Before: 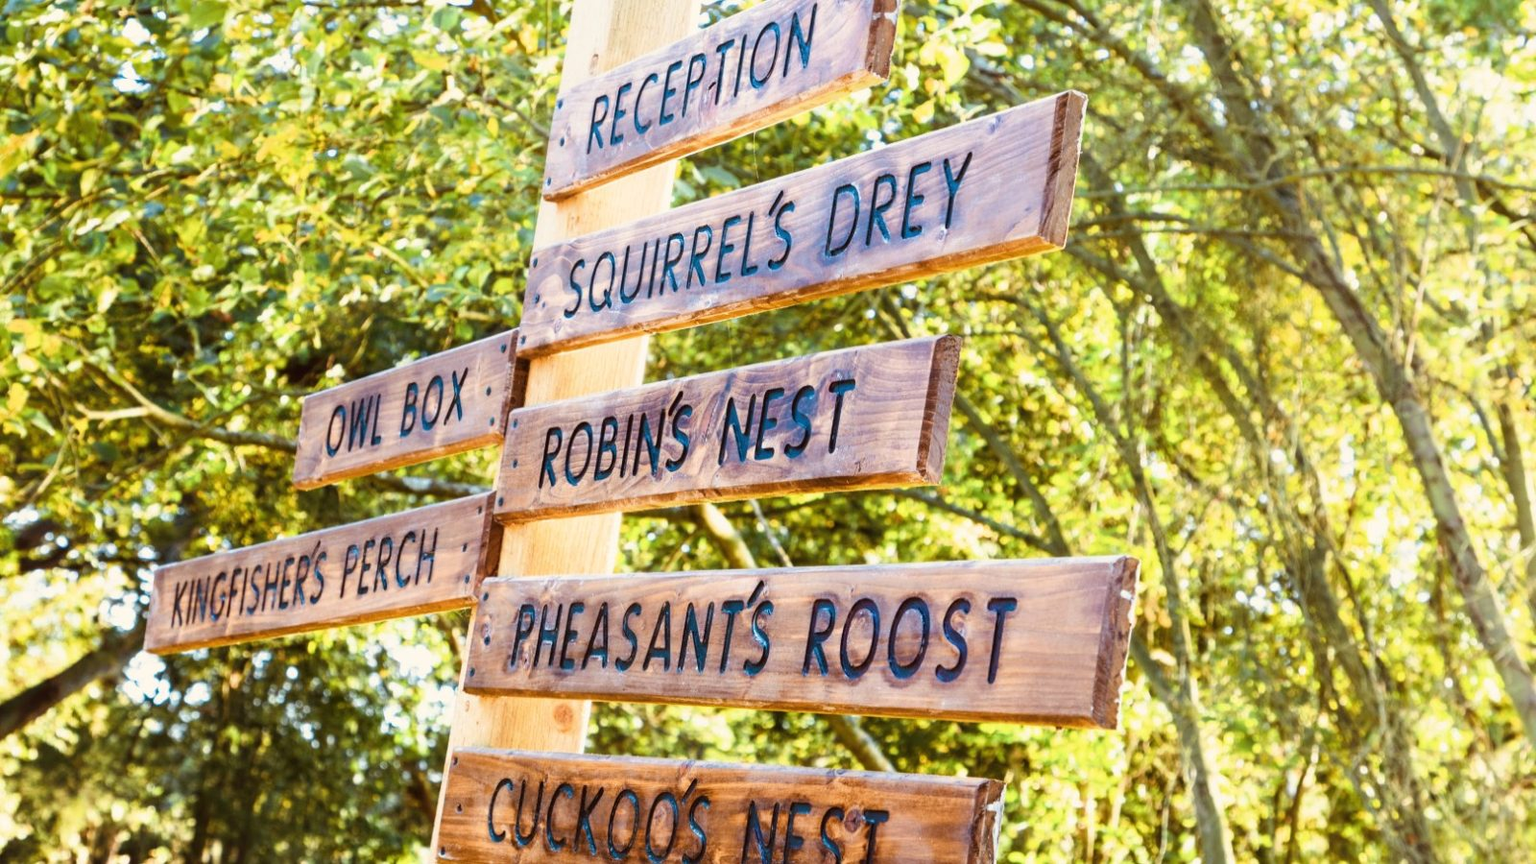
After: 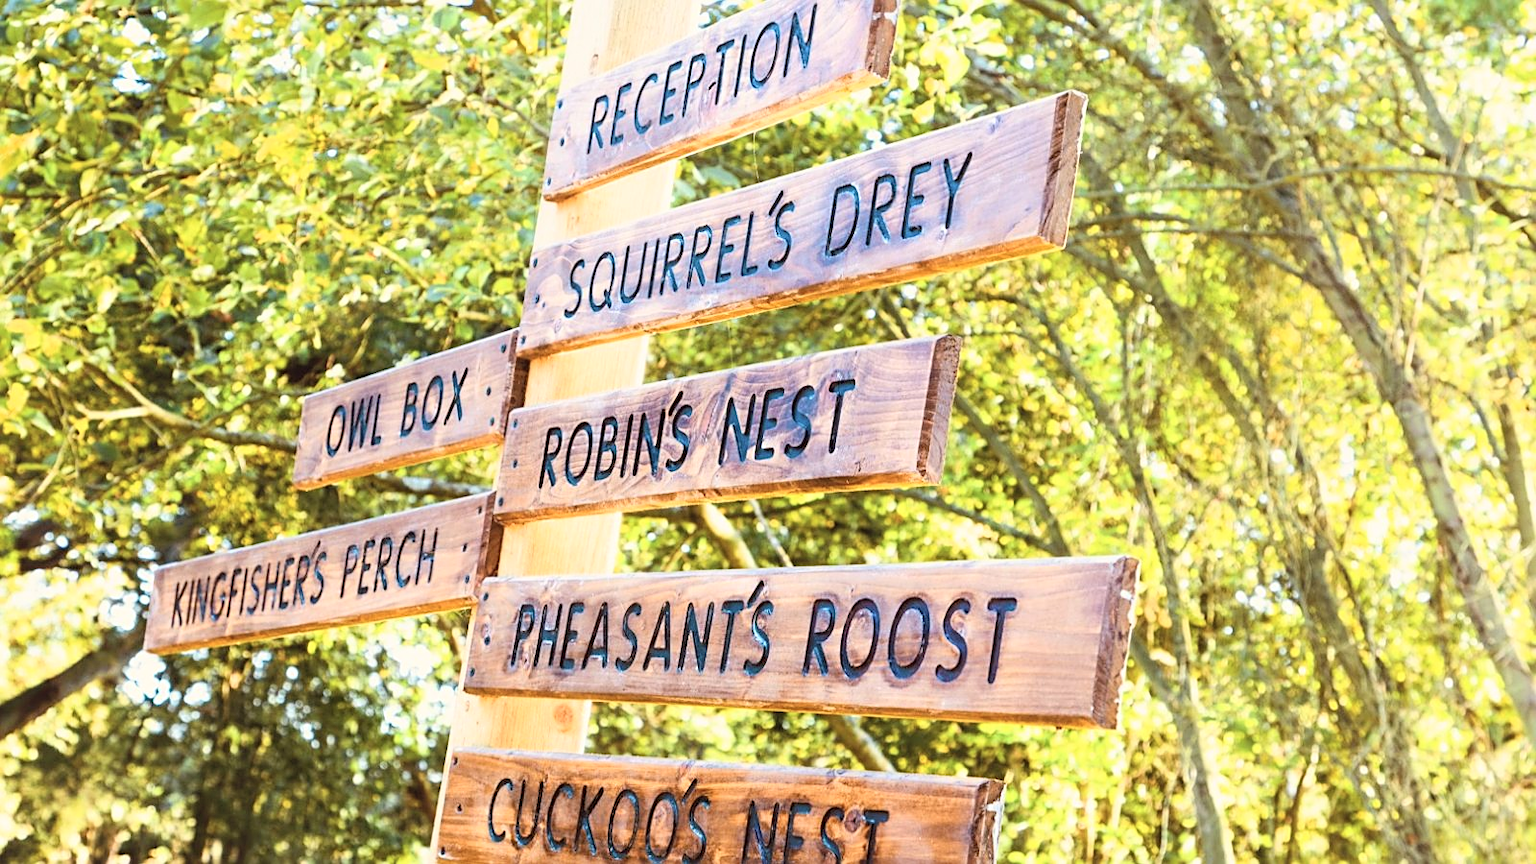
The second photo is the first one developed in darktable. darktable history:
sharpen: amount 0.496
contrast brightness saturation: contrast 0.144, brightness 0.208
